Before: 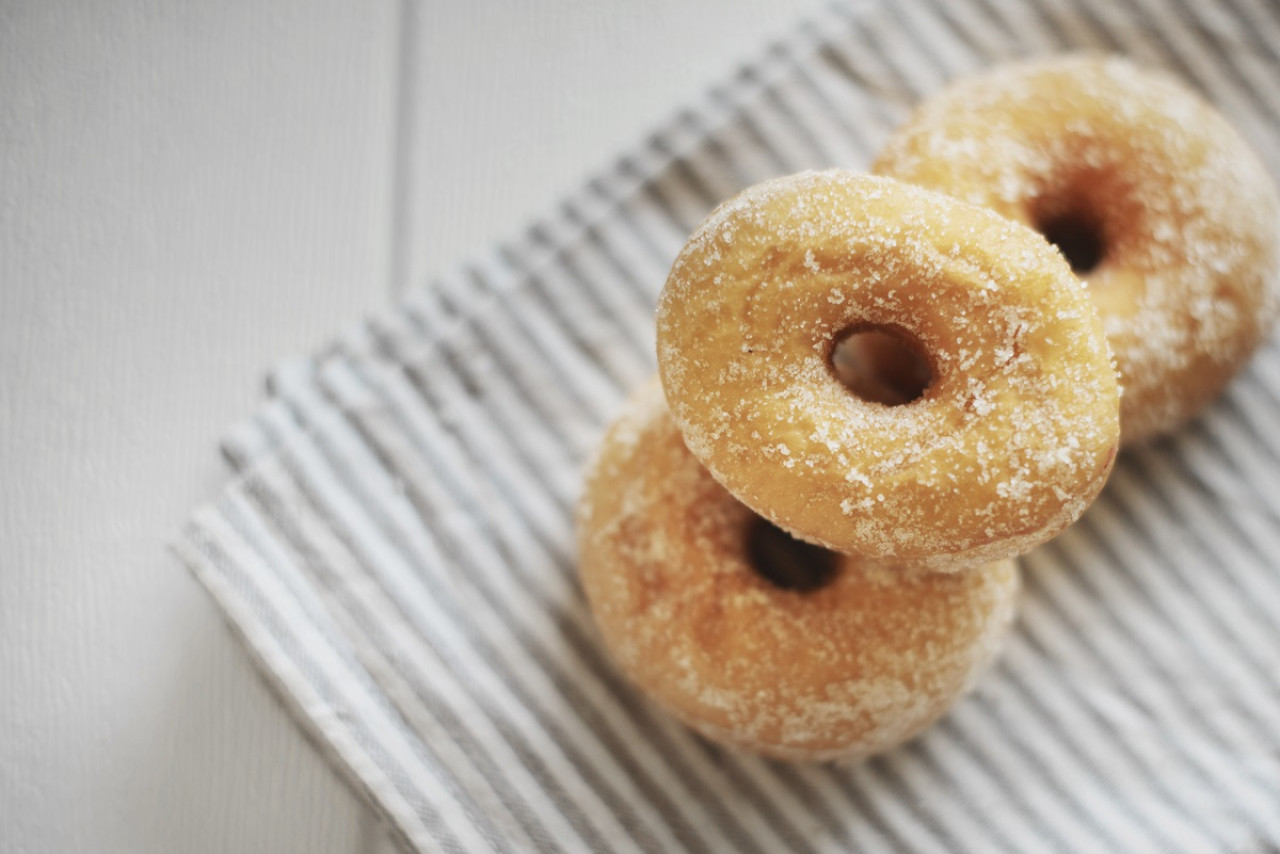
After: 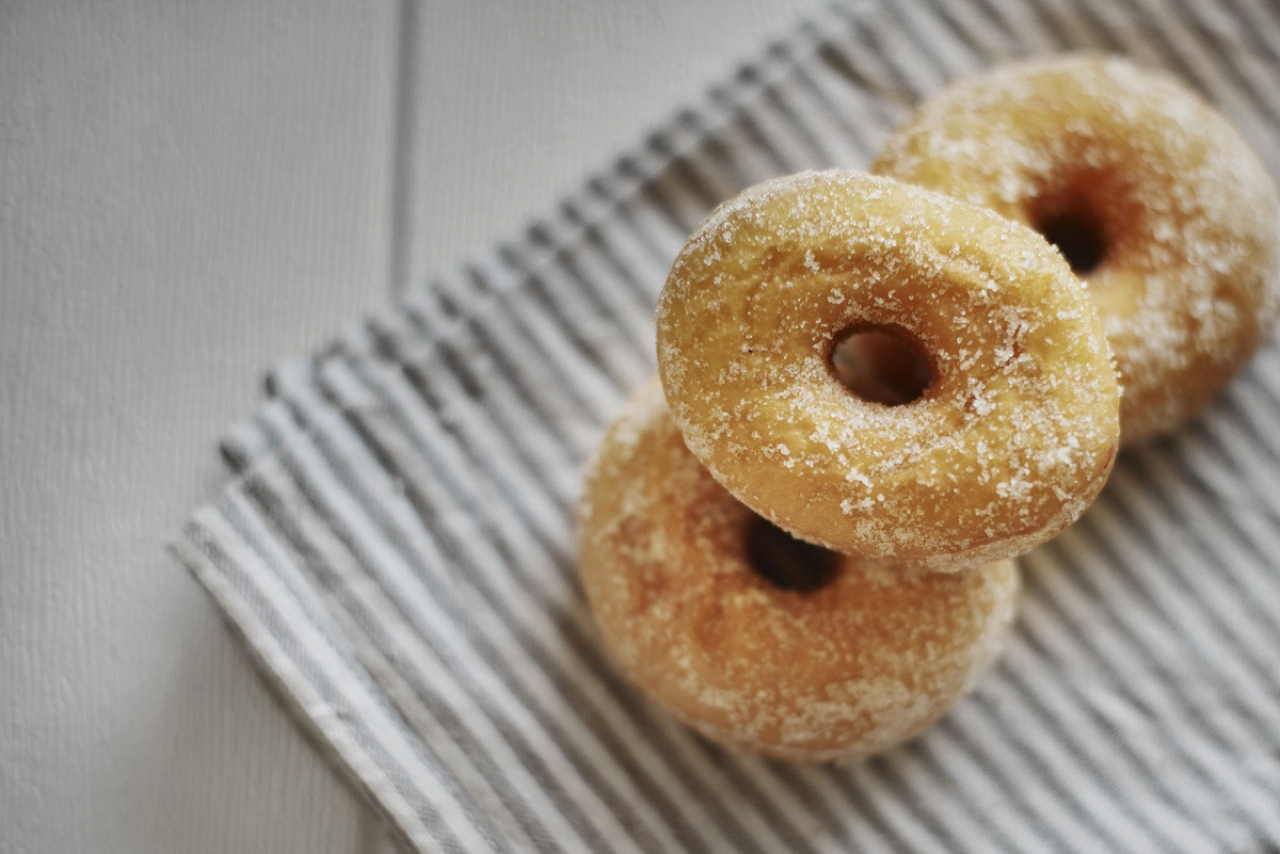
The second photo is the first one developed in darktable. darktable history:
contrast brightness saturation: brightness -0.09
shadows and highlights: shadows 30.63, highlights -63.22, shadows color adjustment 98%, highlights color adjustment 58.61%, soften with gaussian
